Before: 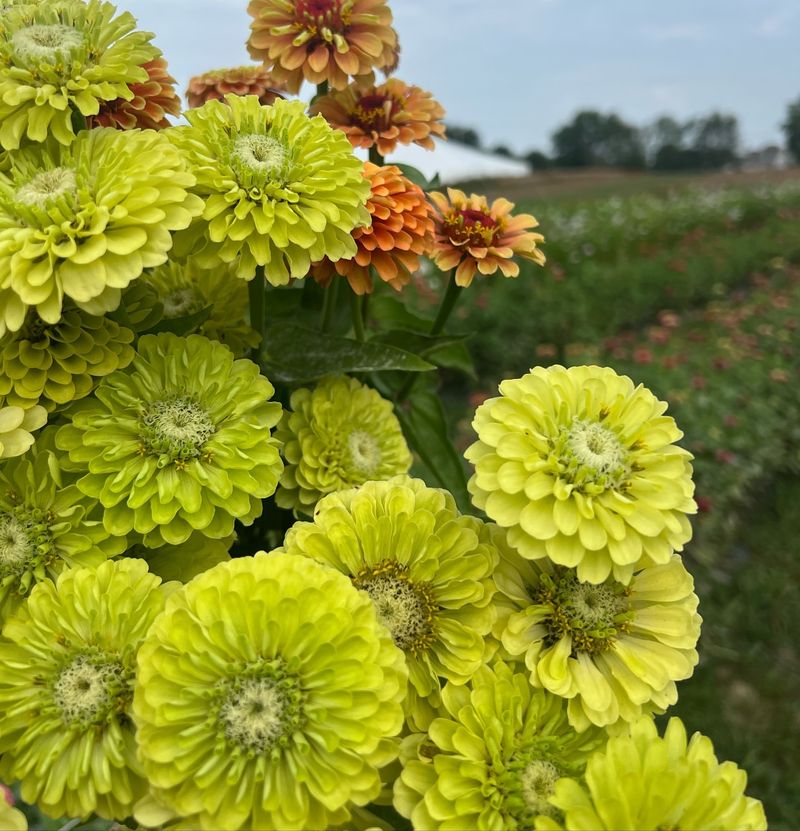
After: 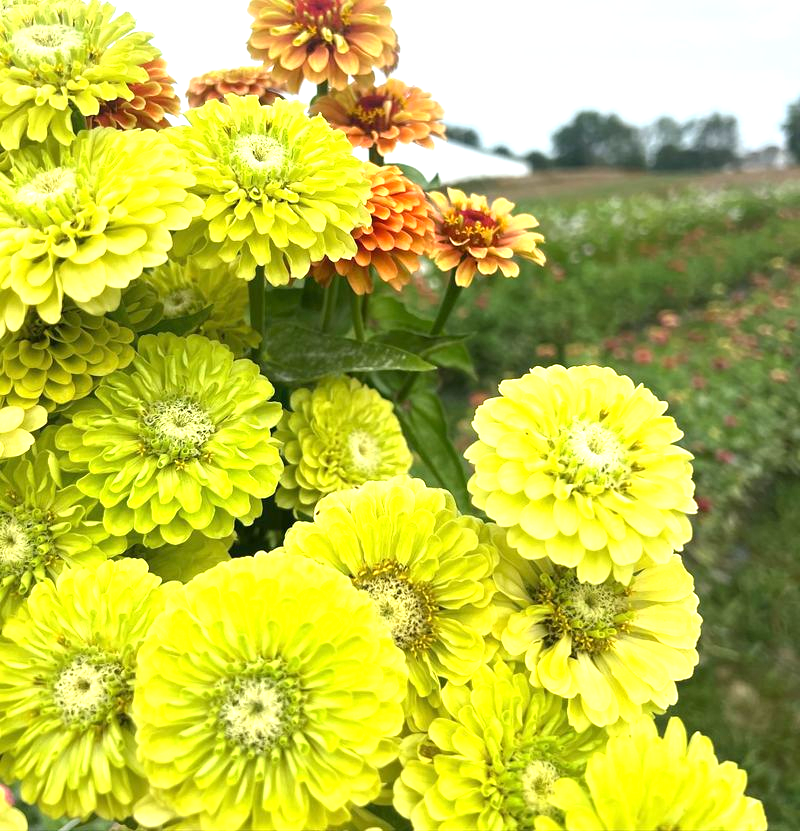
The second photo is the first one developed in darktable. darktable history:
exposure: exposure 1.23 EV, compensate highlight preservation false
